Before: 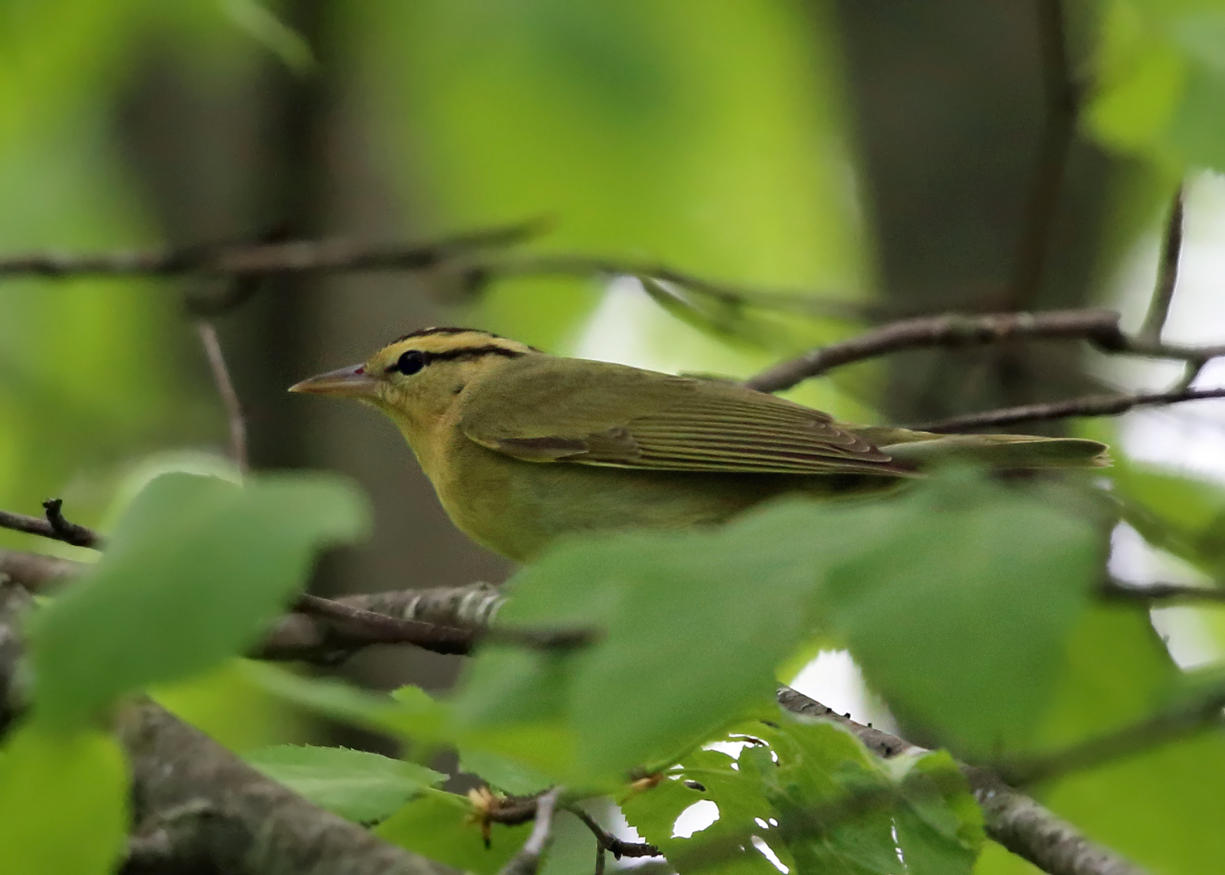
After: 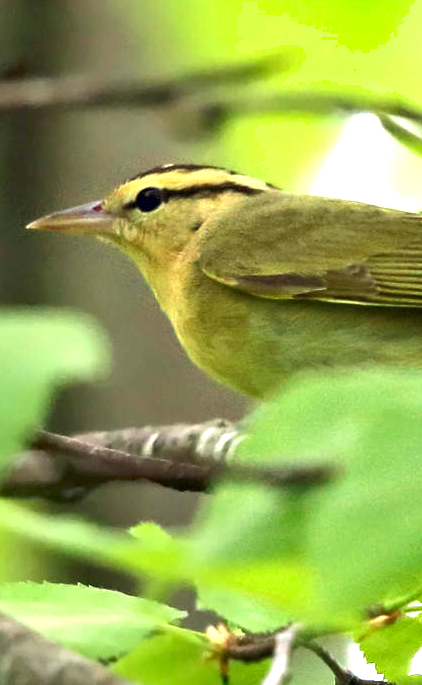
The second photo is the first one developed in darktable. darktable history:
shadows and highlights: radius 336.82, shadows 28.01, soften with gaussian
crop and rotate: left 21.46%, top 18.661%, right 44.063%, bottom 3.003%
exposure: black level correction 0.001, exposure 1.717 EV, compensate exposure bias true, compensate highlight preservation false
